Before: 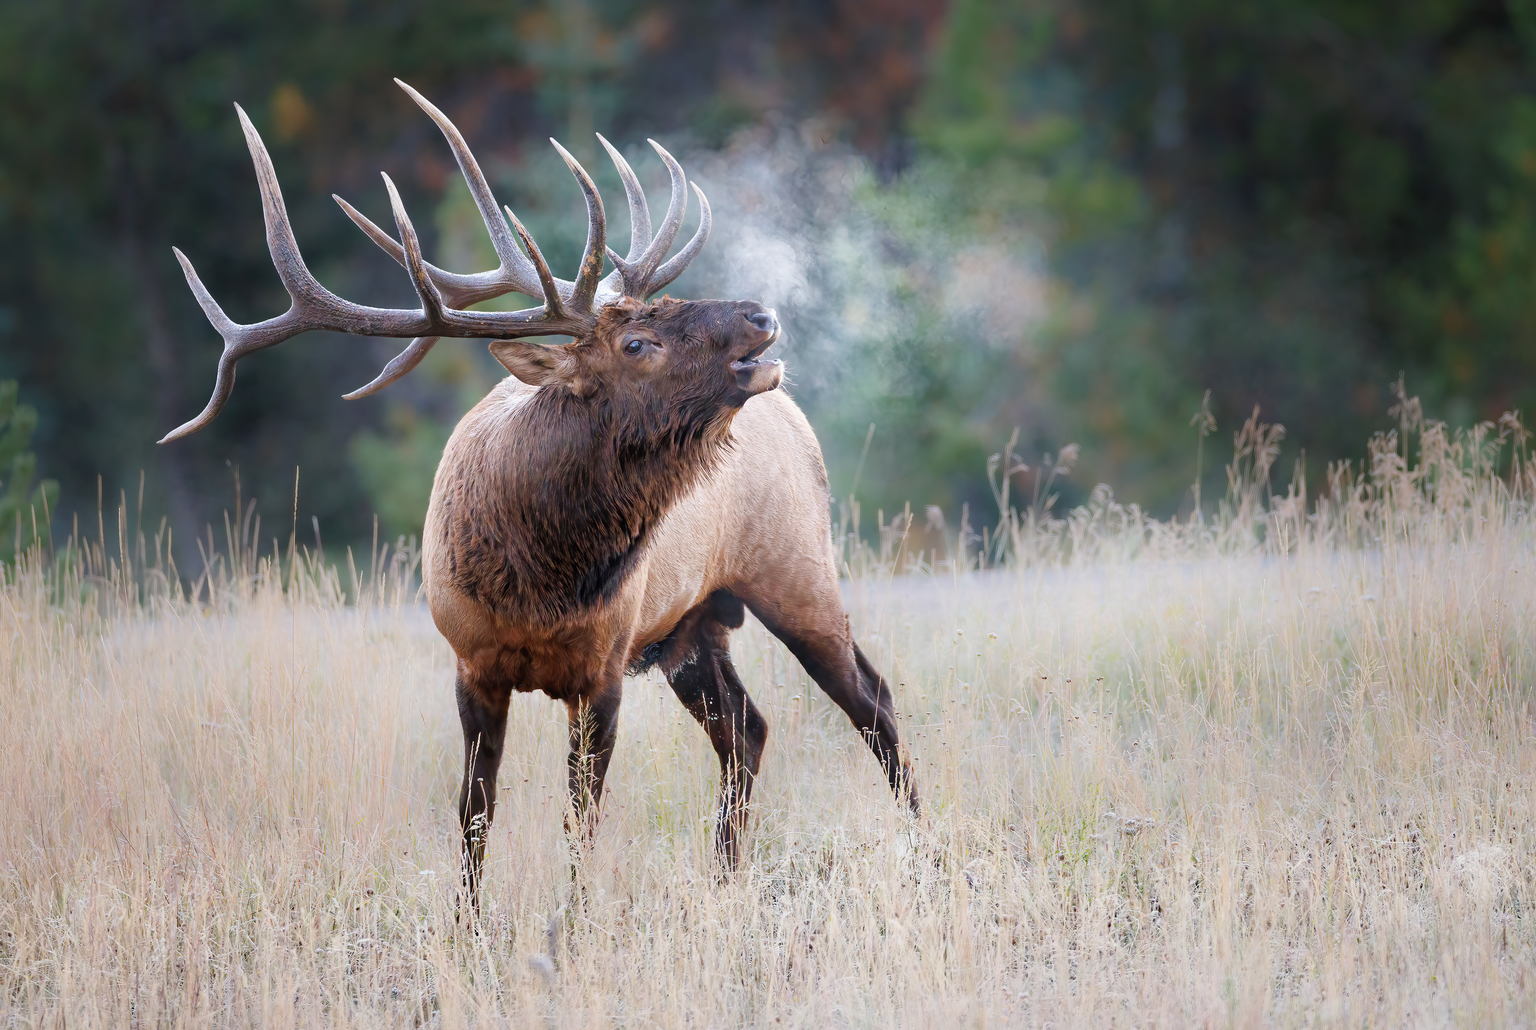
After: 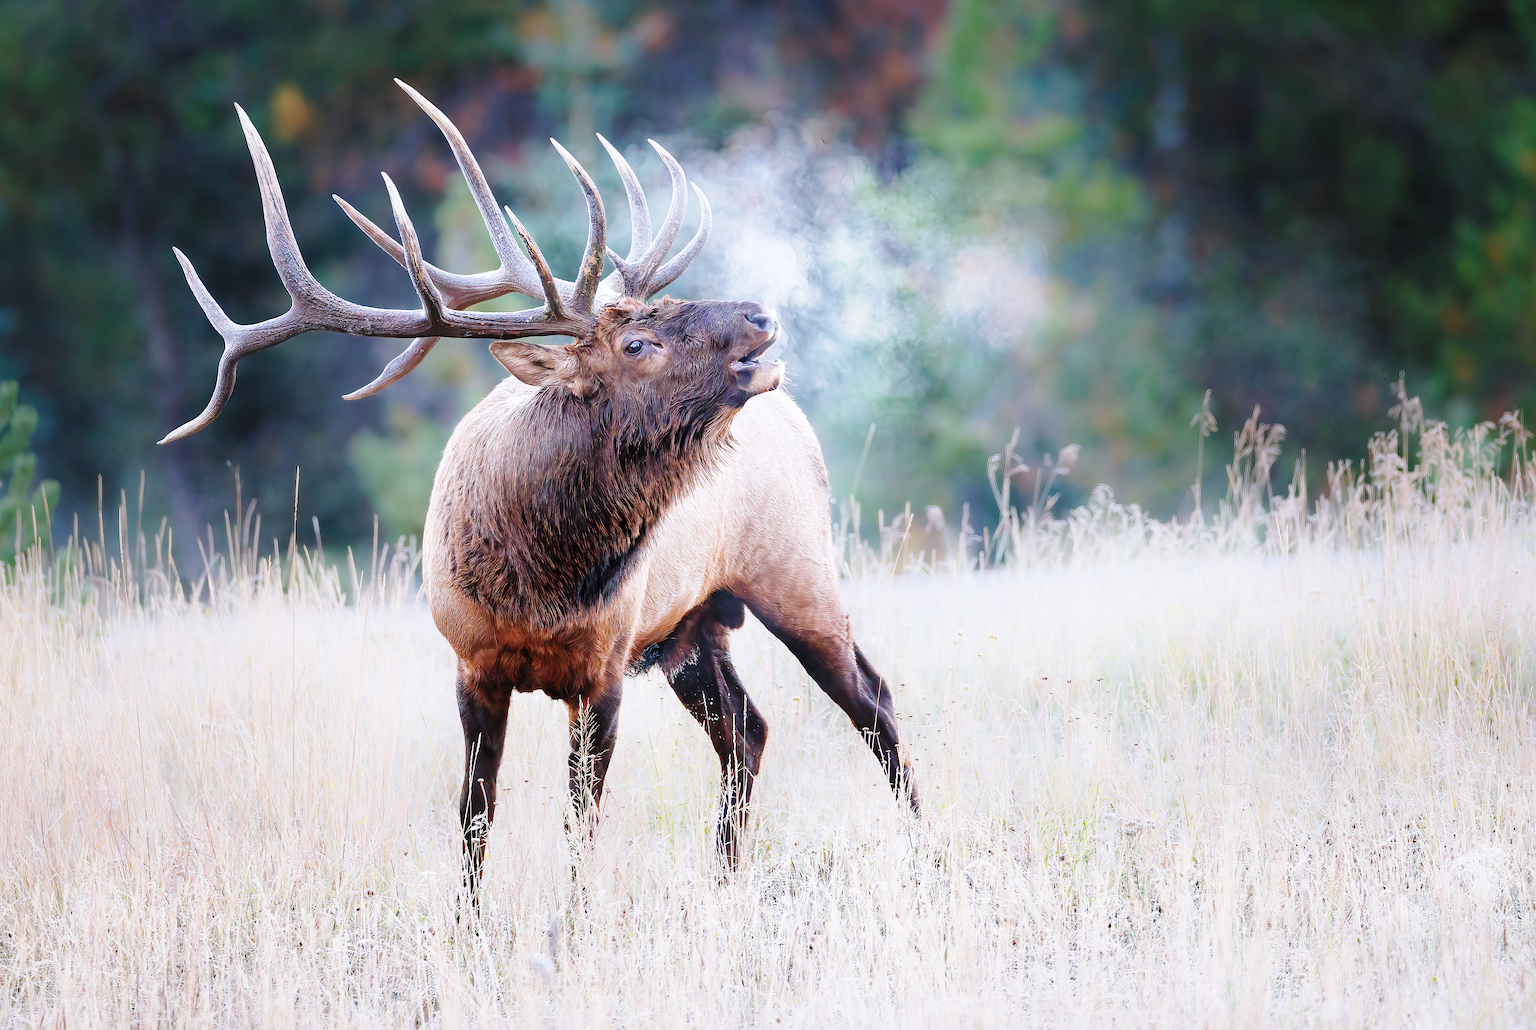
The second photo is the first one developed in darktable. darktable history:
base curve: curves: ch0 [(0, 0) (0.028, 0.03) (0.121, 0.232) (0.46, 0.748) (0.859, 0.968) (1, 1)], preserve colors none
color calibration: illuminant as shot in camera, x 0.358, y 0.373, temperature 4628.91 K
sharpen: on, module defaults
